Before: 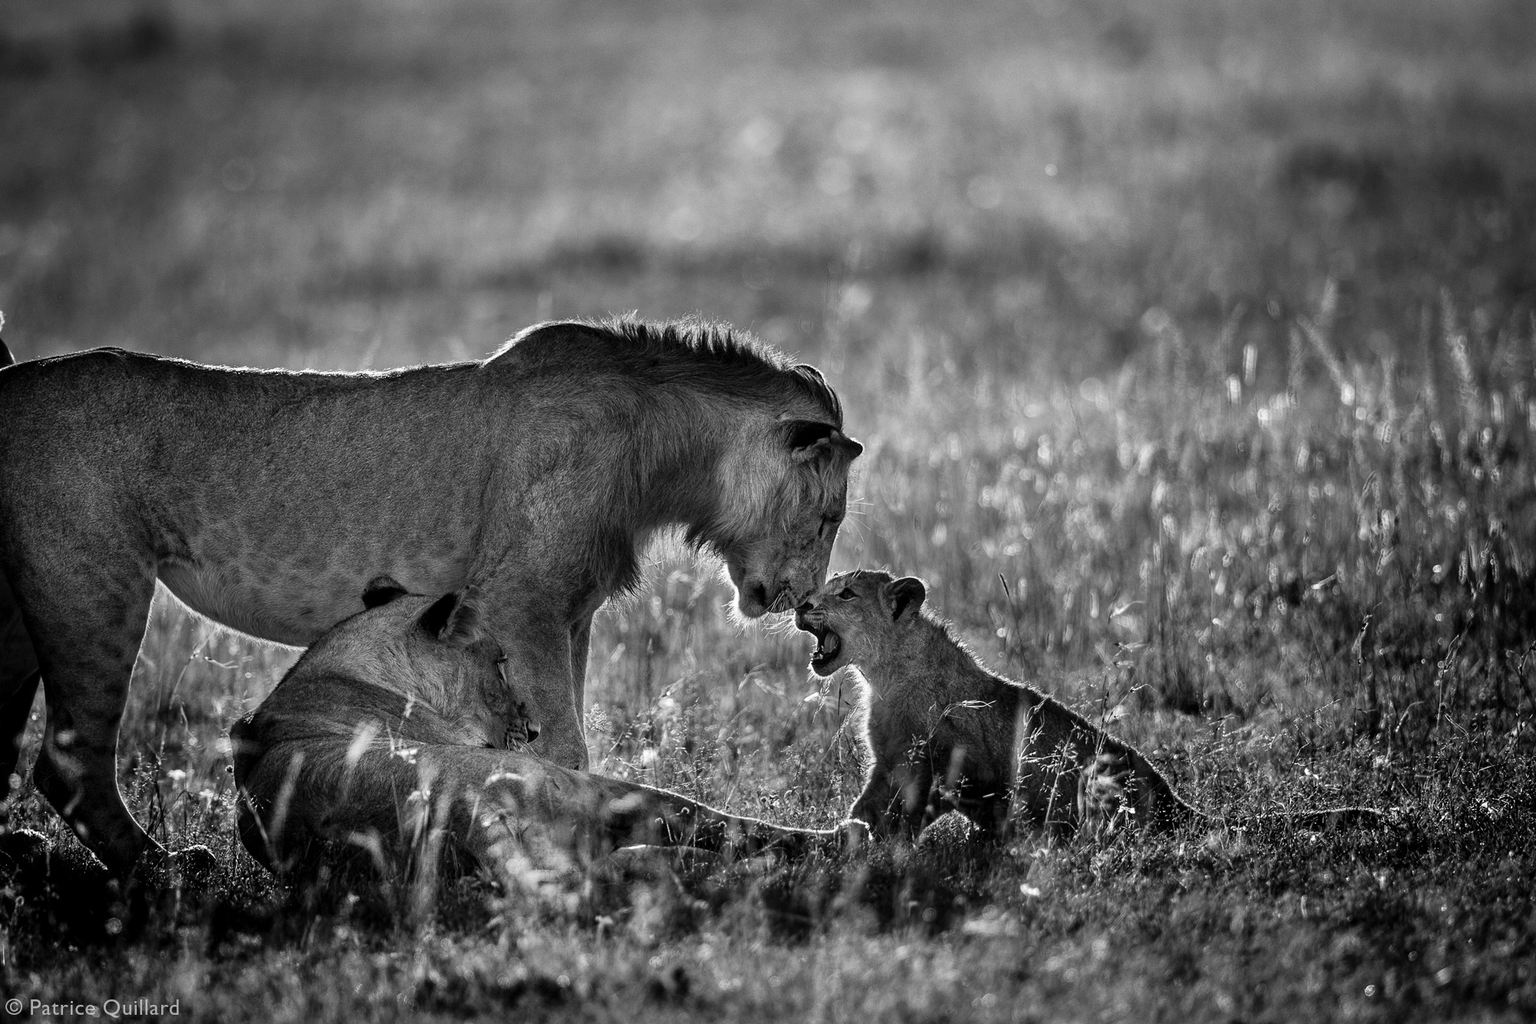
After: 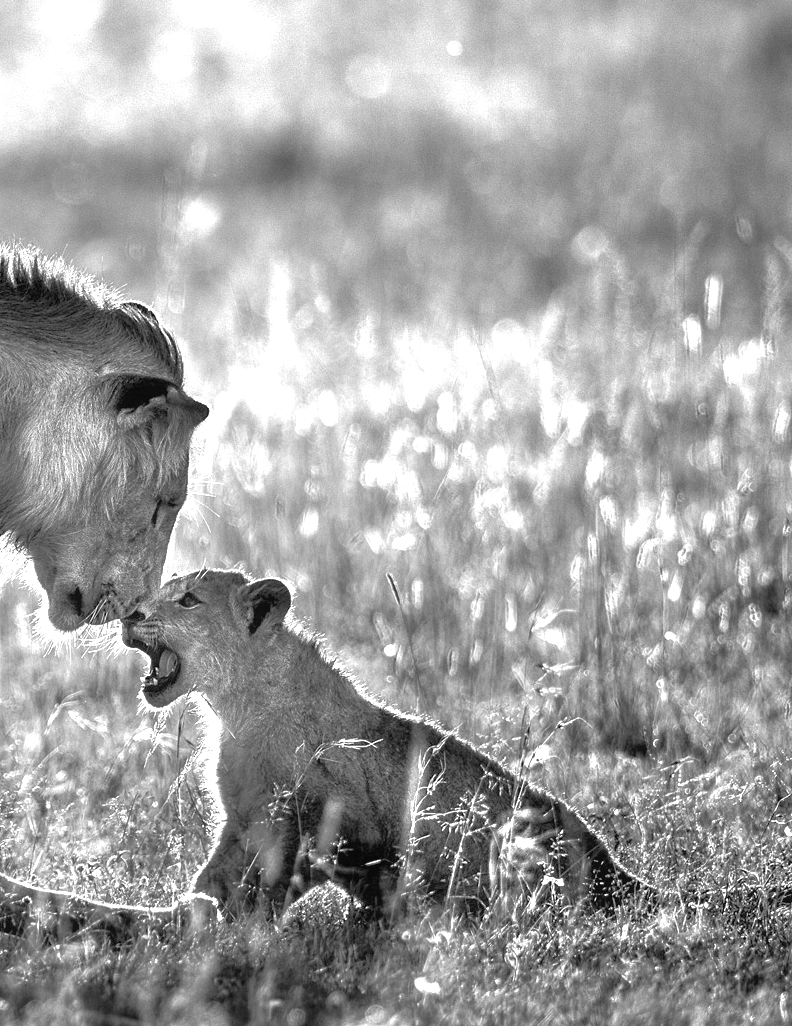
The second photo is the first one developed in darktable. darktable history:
crop: left 45.742%, top 13.04%, right 14.245%, bottom 9.923%
exposure: black level correction 0, exposure 1.377 EV, compensate highlight preservation false
contrast equalizer: octaves 7, y [[0.5, 0.488, 0.462, 0.461, 0.491, 0.5], [0.5 ×6], [0.5 ×6], [0 ×6], [0 ×6]]
tone equalizer: -7 EV 0.156 EV, -6 EV 0.609 EV, -5 EV 1.16 EV, -4 EV 1.33 EV, -3 EV 1.17 EV, -2 EV 0.6 EV, -1 EV 0.168 EV
base curve: curves: ch0 [(0, 0) (0.74, 0.67) (1, 1)], preserve colors none
